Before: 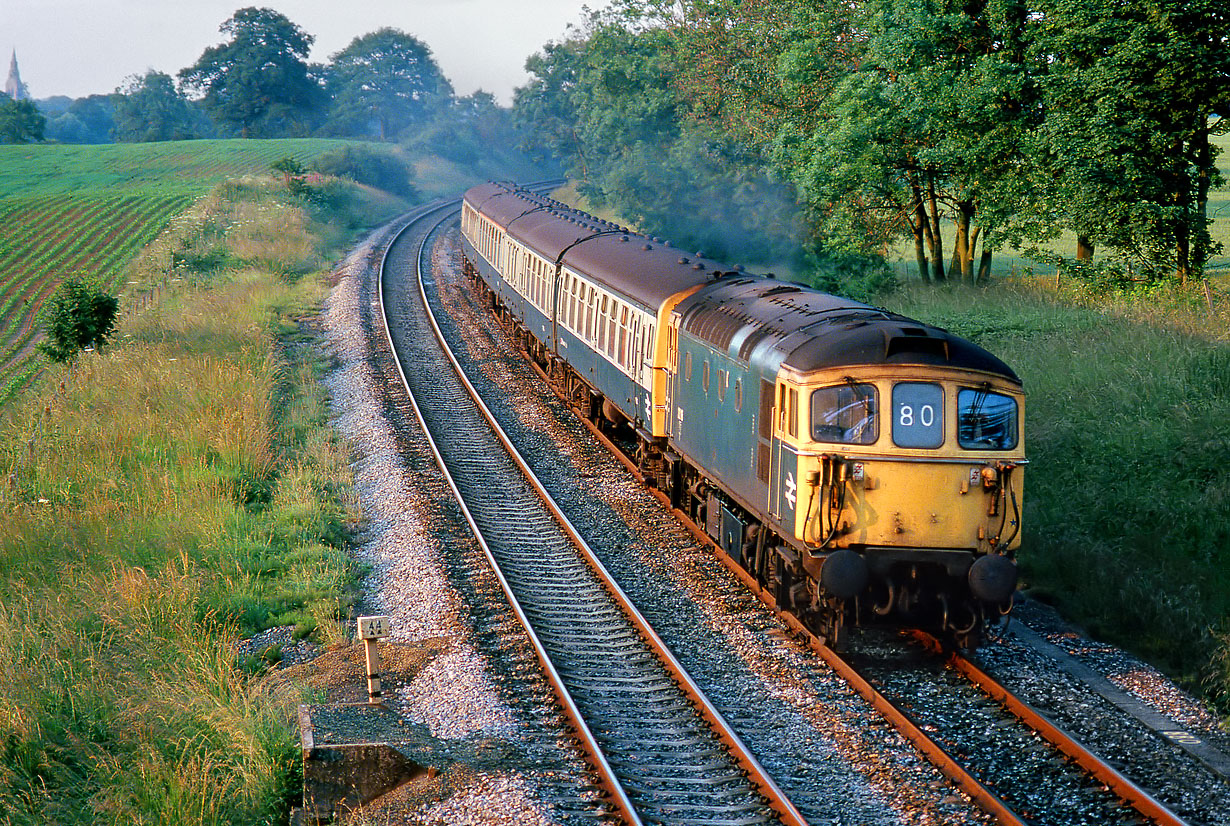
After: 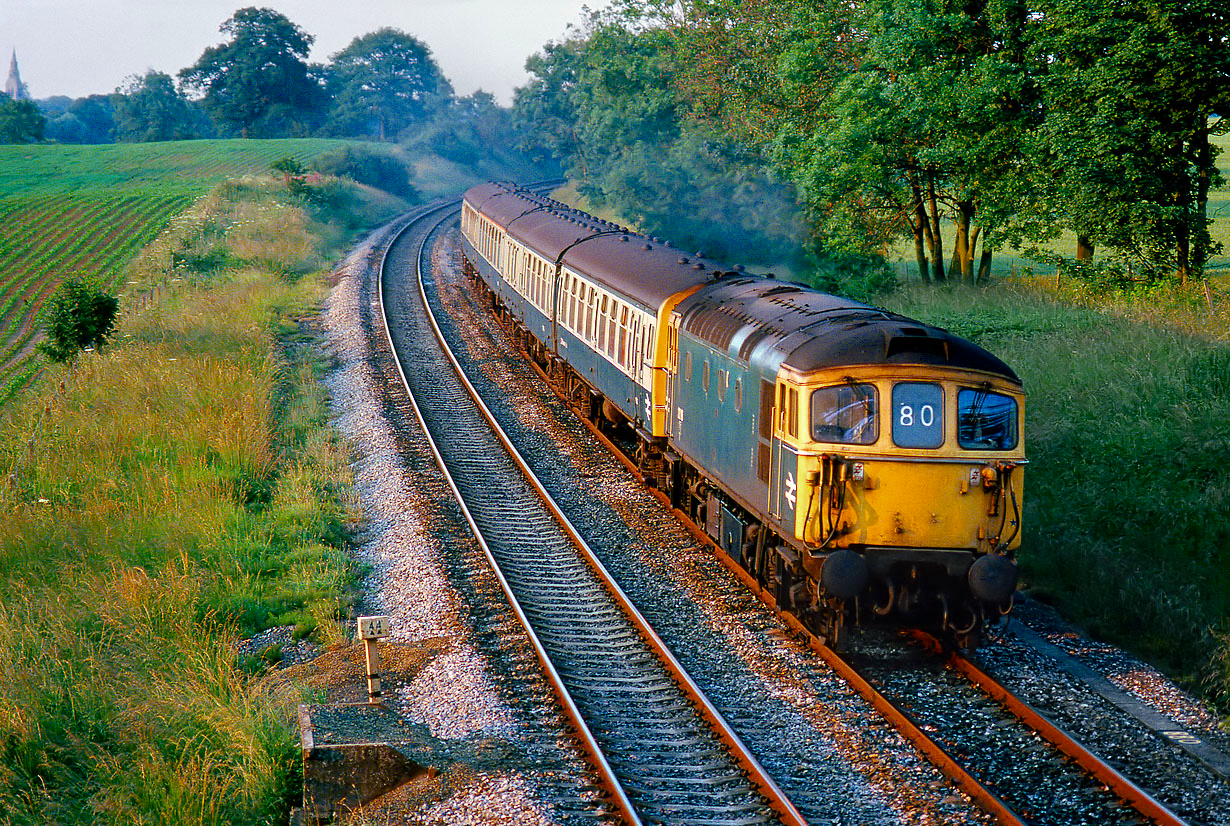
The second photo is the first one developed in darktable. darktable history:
color balance rgb: perceptual saturation grading › global saturation 17.587%, saturation formula JzAzBz (2021)
